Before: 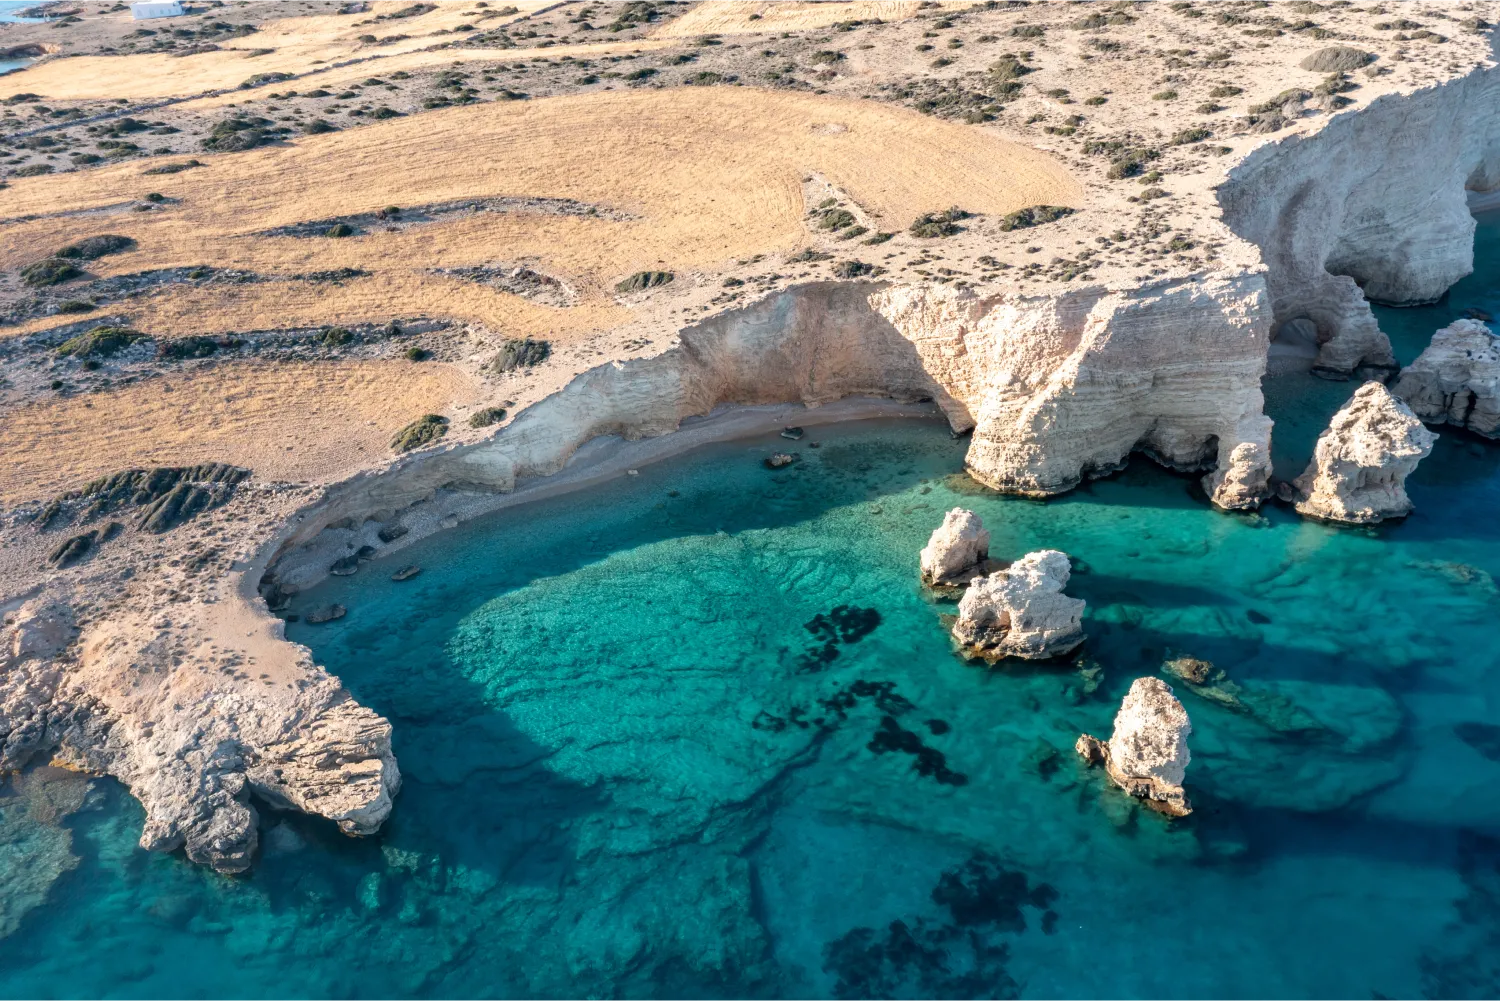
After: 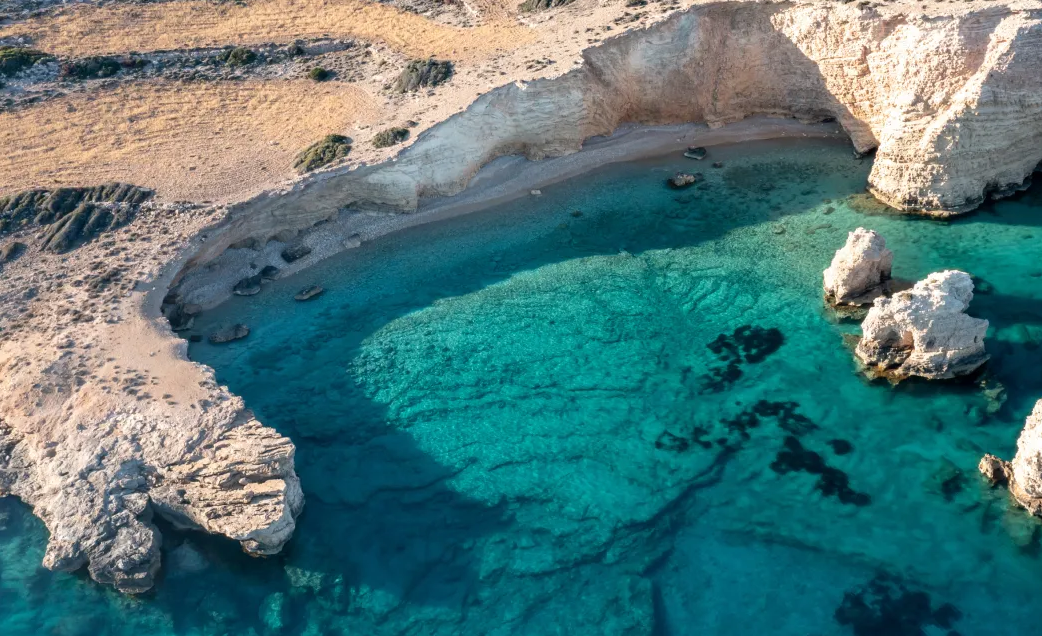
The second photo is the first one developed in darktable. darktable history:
crop: left 6.499%, top 28%, right 24.013%, bottom 8.397%
